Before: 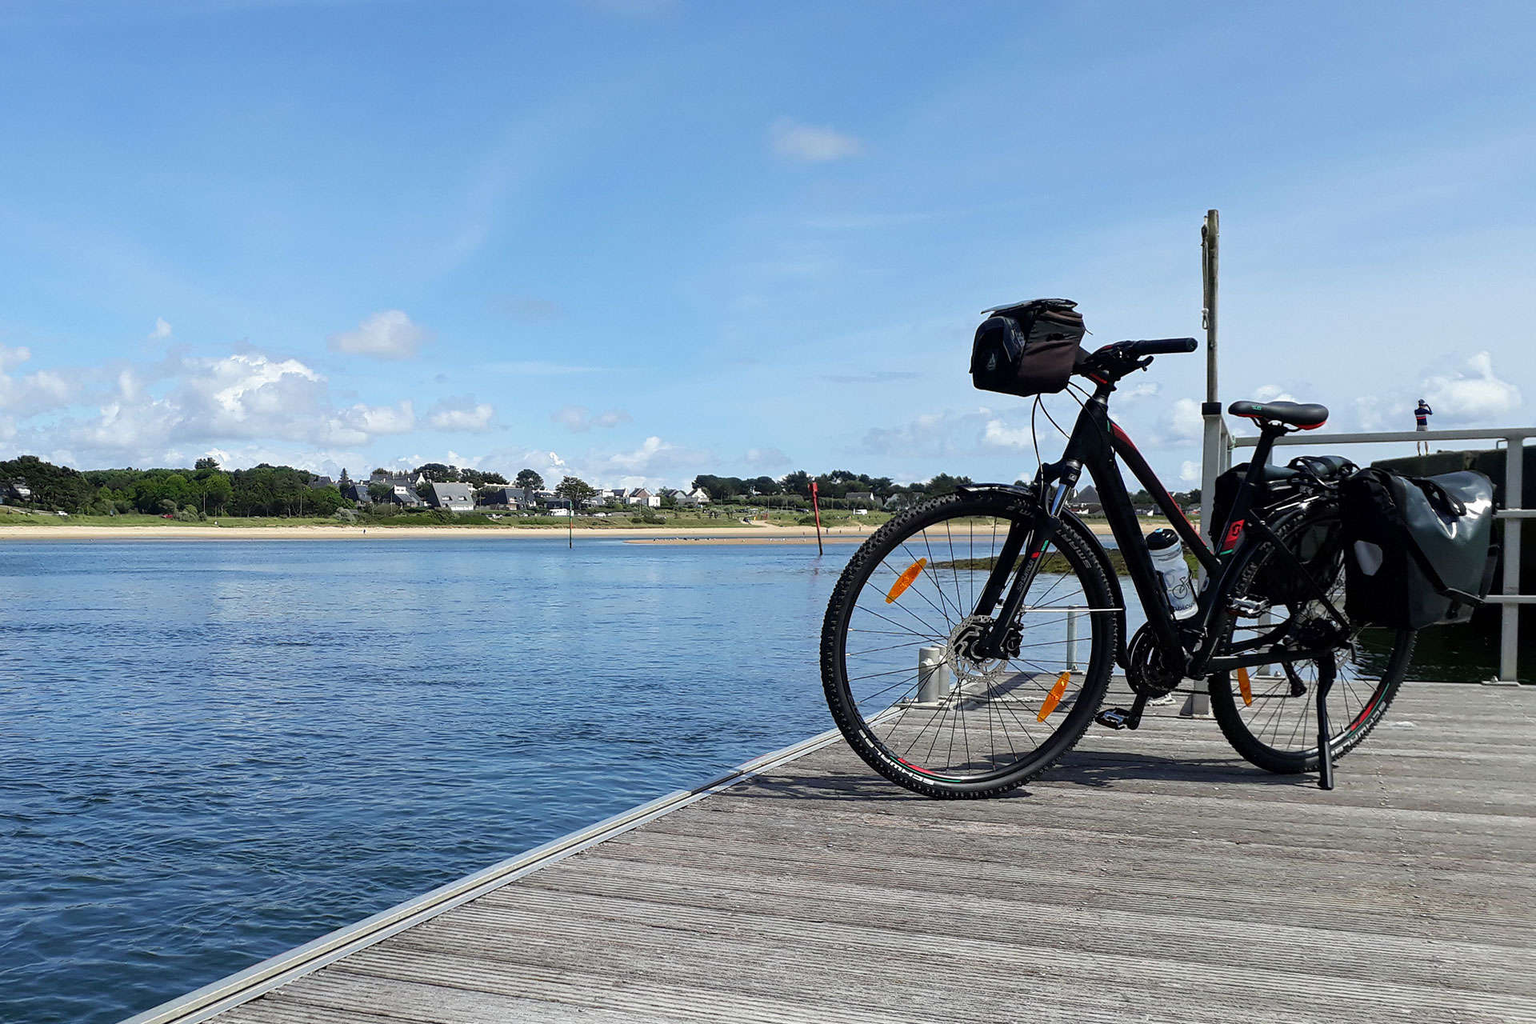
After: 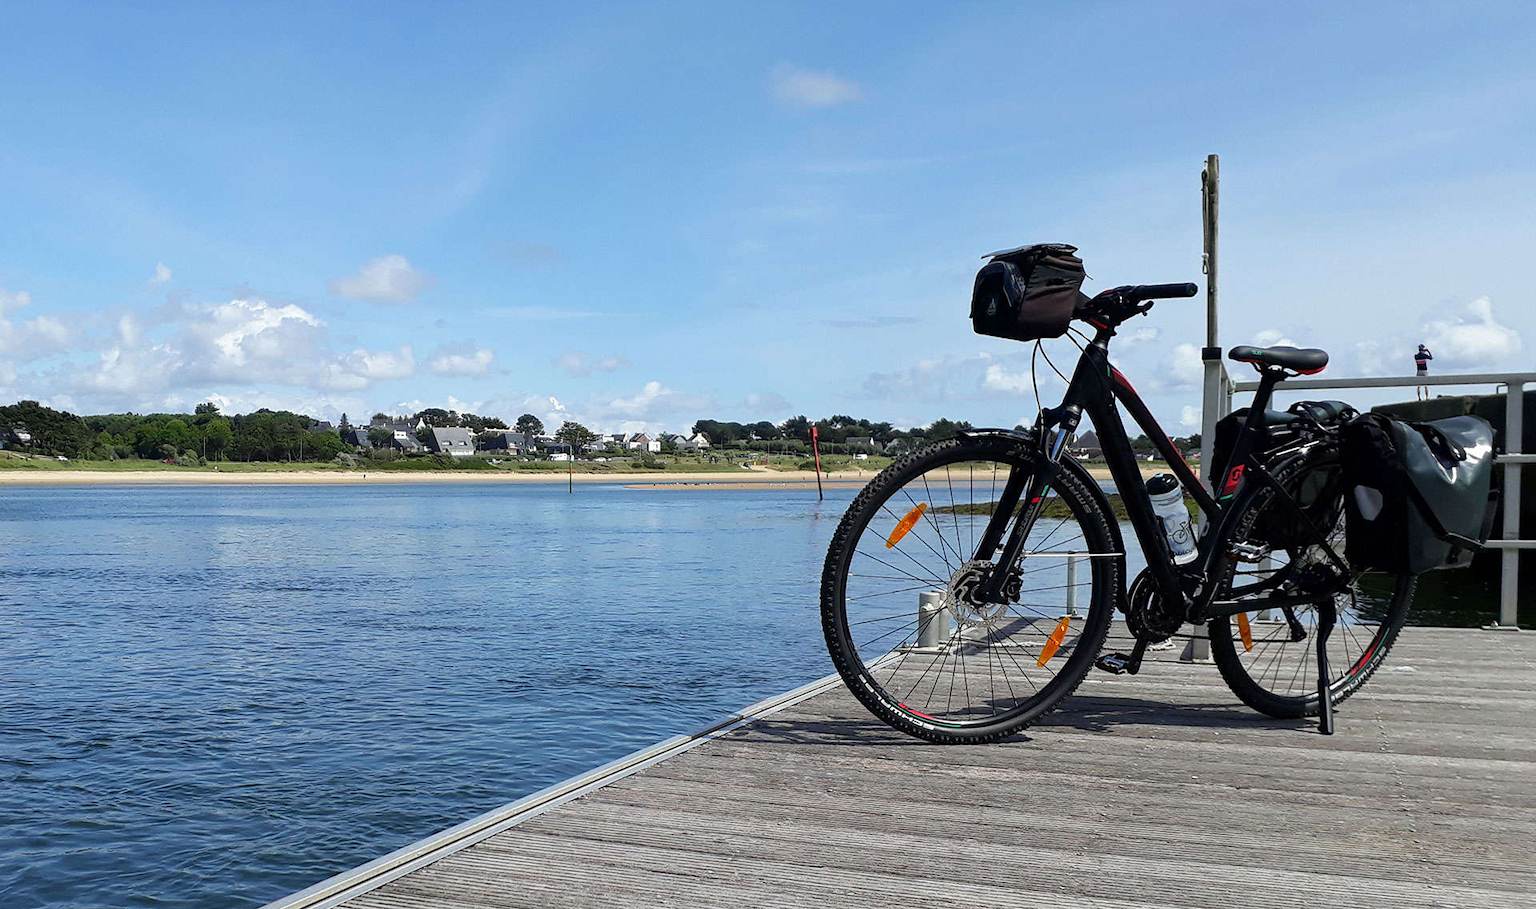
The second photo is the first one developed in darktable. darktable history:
crop and rotate: top 5.459%, bottom 5.693%
